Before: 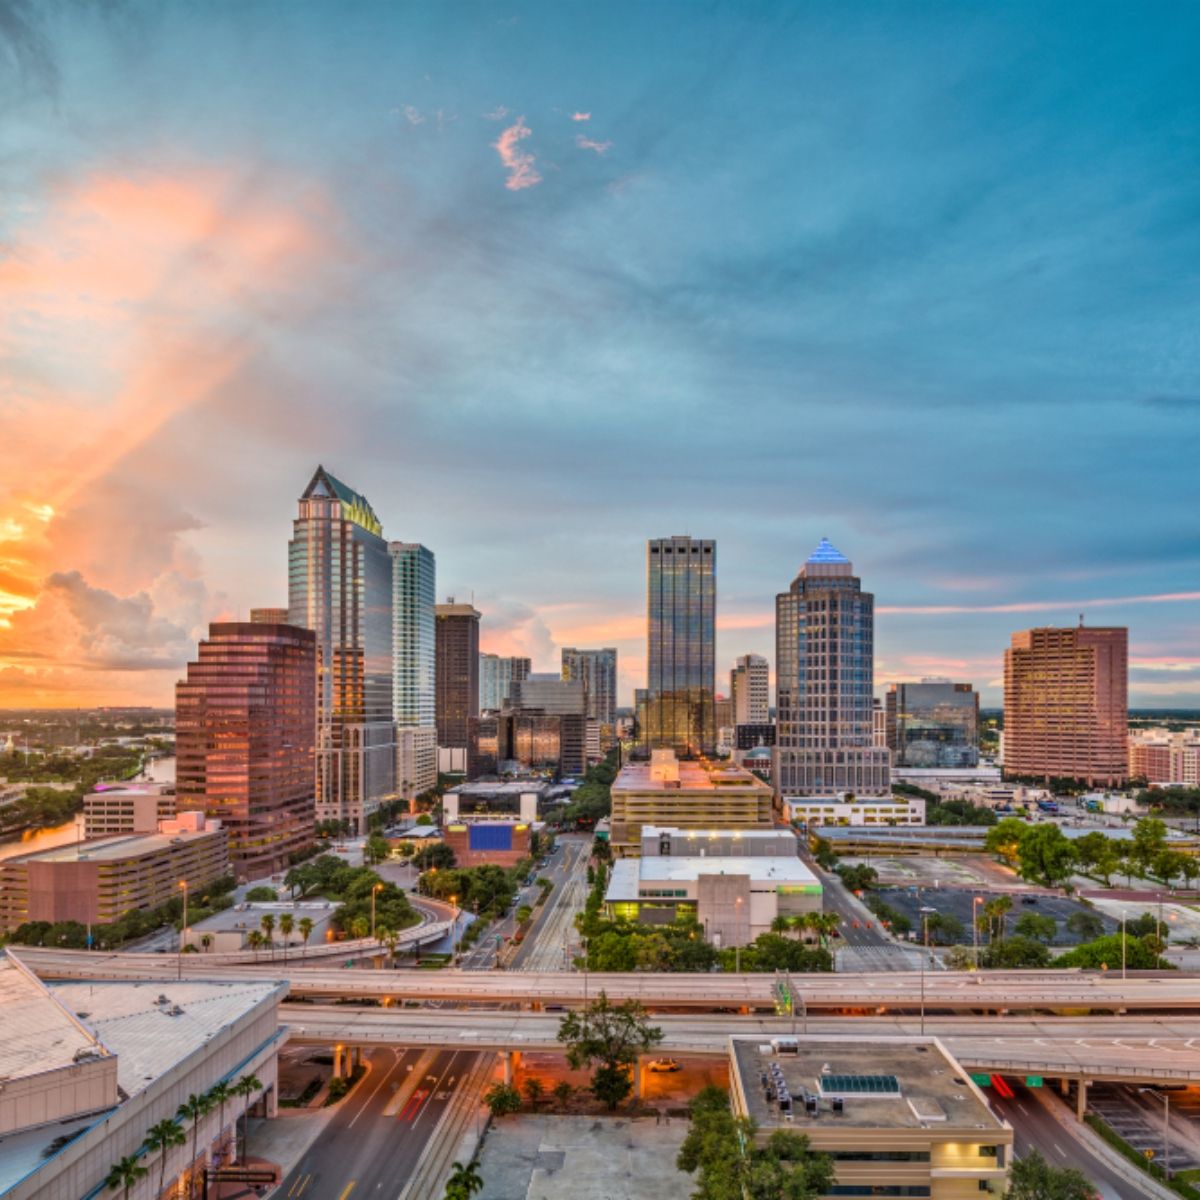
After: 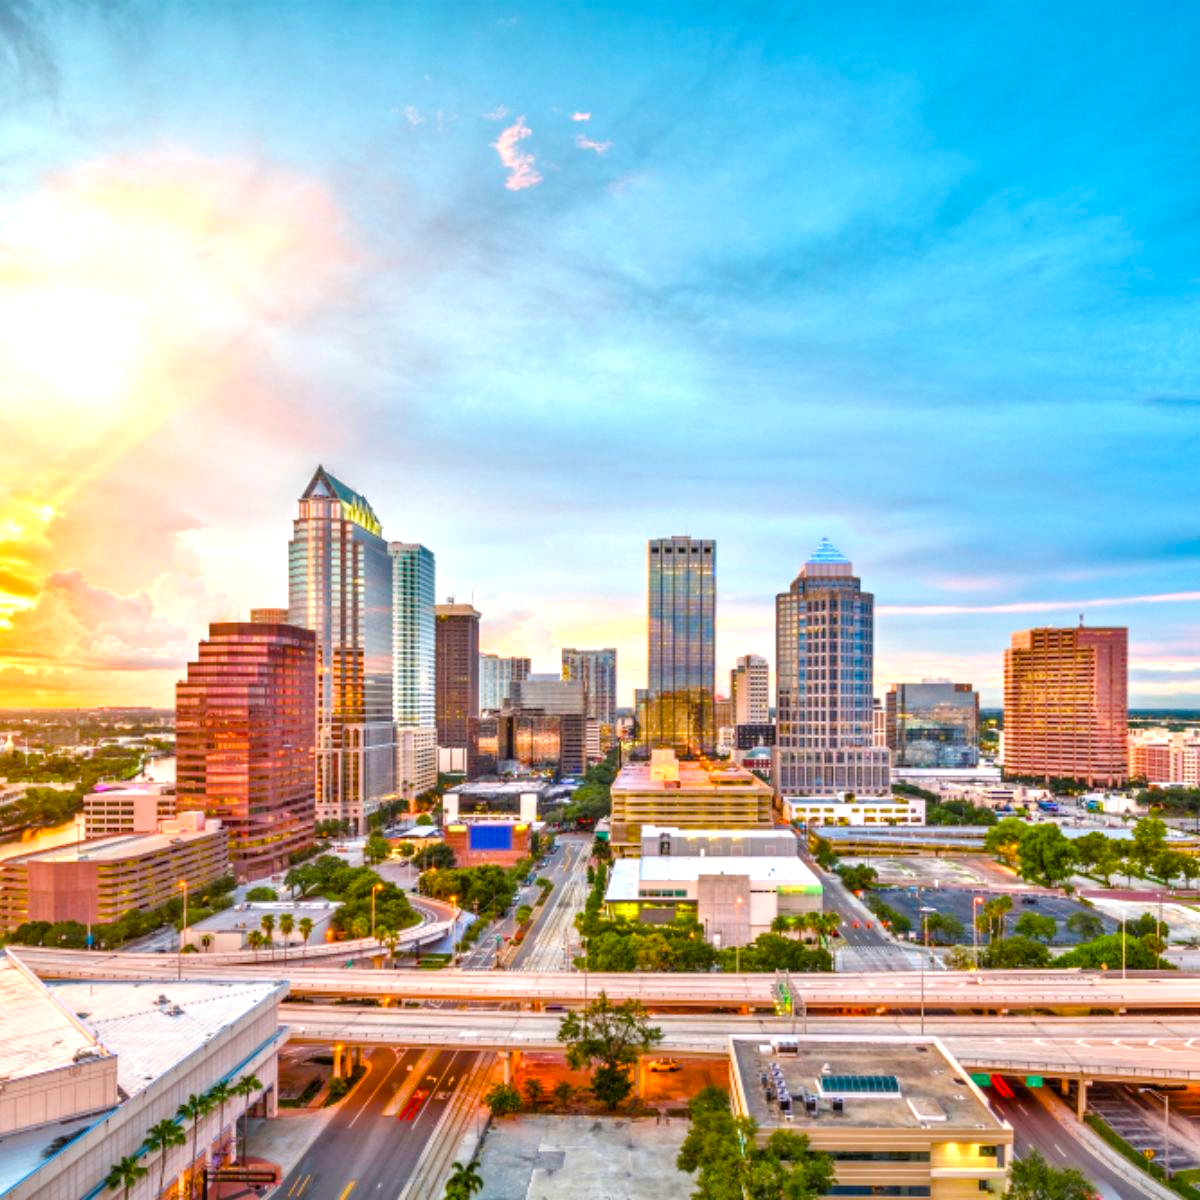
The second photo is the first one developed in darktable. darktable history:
exposure: black level correction 0, exposure 0.949 EV, compensate highlight preservation false
color balance rgb: power › hue 73.21°, perceptual saturation grading › global saturation 38.721%, perceptual saturation grading › highlights -24.766%, perceptual saturation grading › mid-tones 34.598%, perceptual saturation grading › shadows 34.518%
